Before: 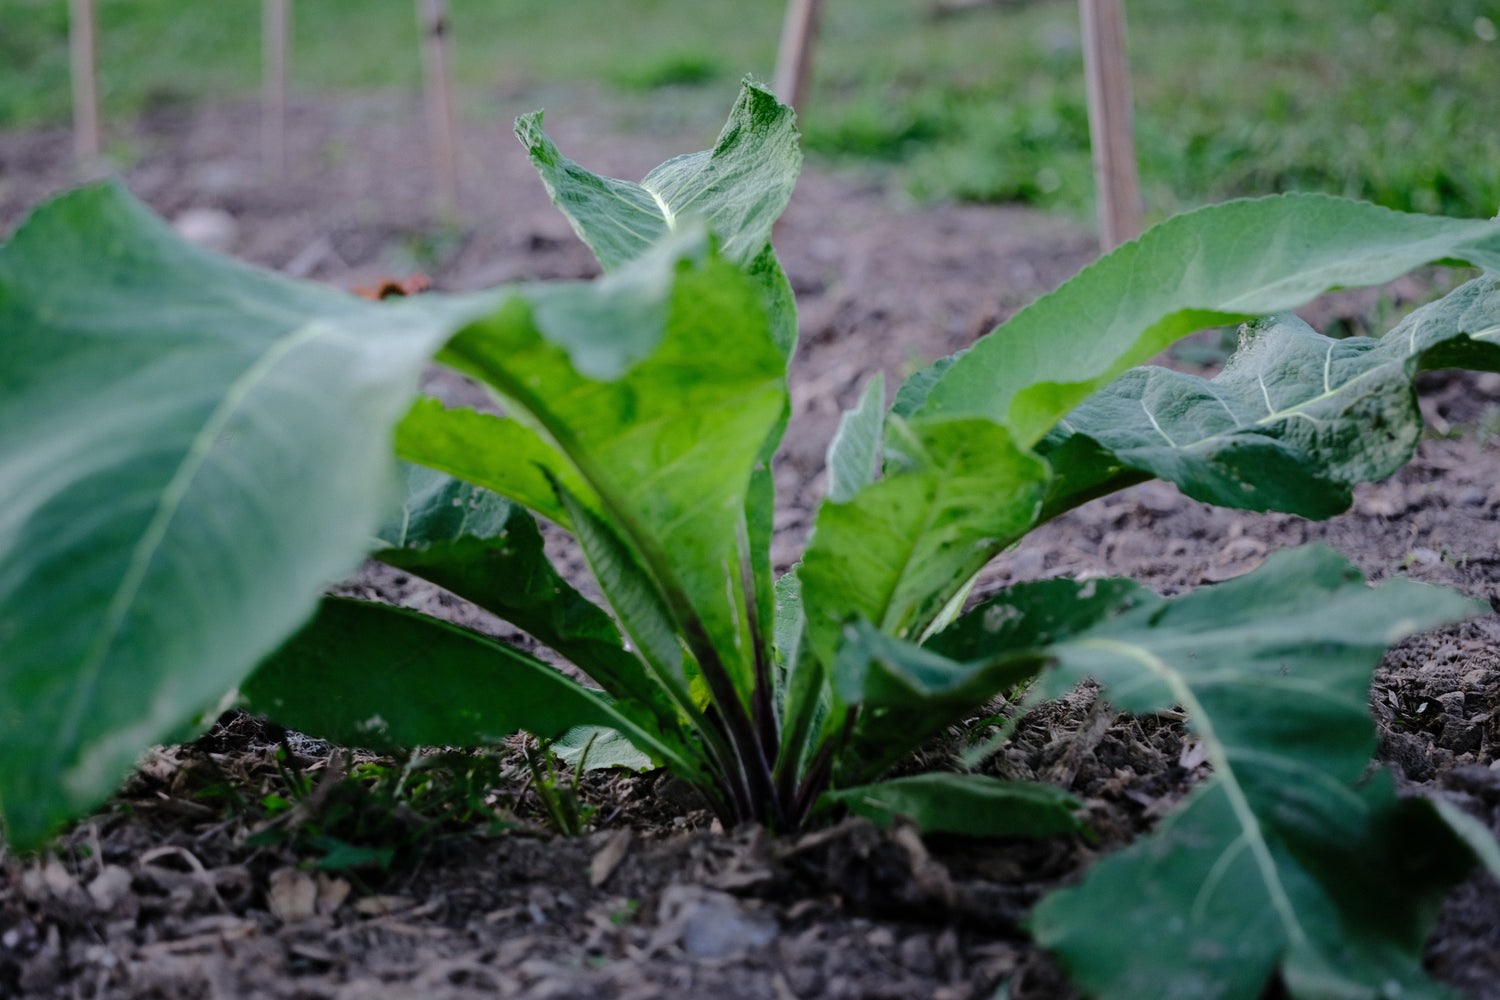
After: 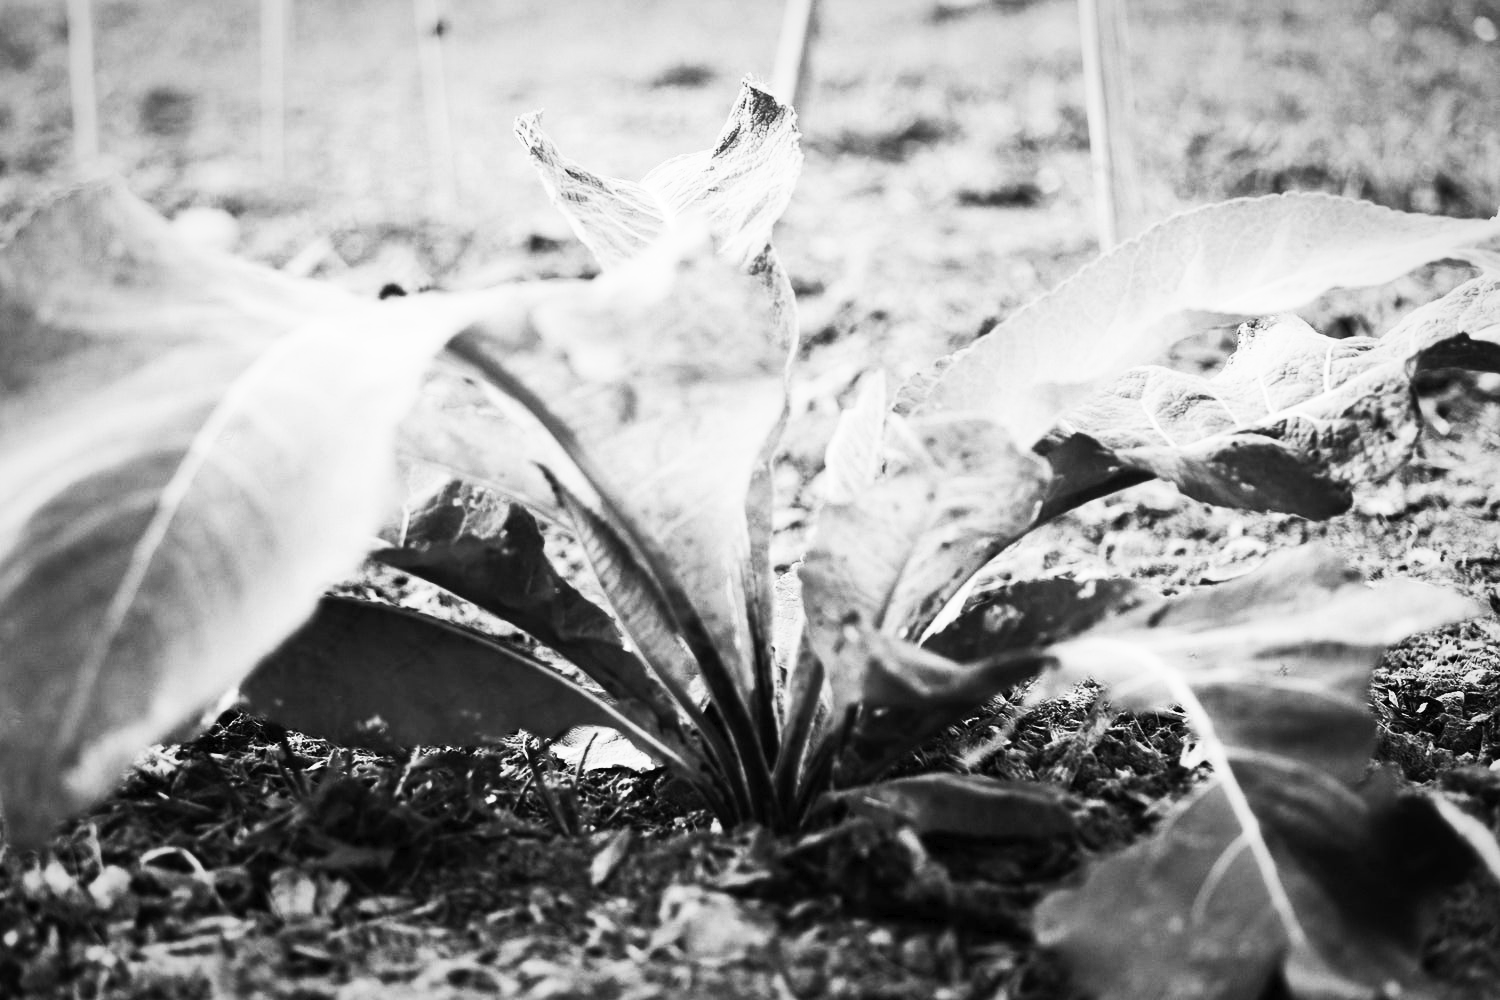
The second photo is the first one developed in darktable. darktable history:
base curve: curves: ch0 [(0, 0) (0.005, 0.002) (0.193, 0.295) (0.399, 0.664) (0.75, 0.928) (1, 1)]
vignetting: fall-off radius 100%, width/height ratio 1.337
contrast brightness saturation: contrast 0.53, brightness 0.47, saturation -1
